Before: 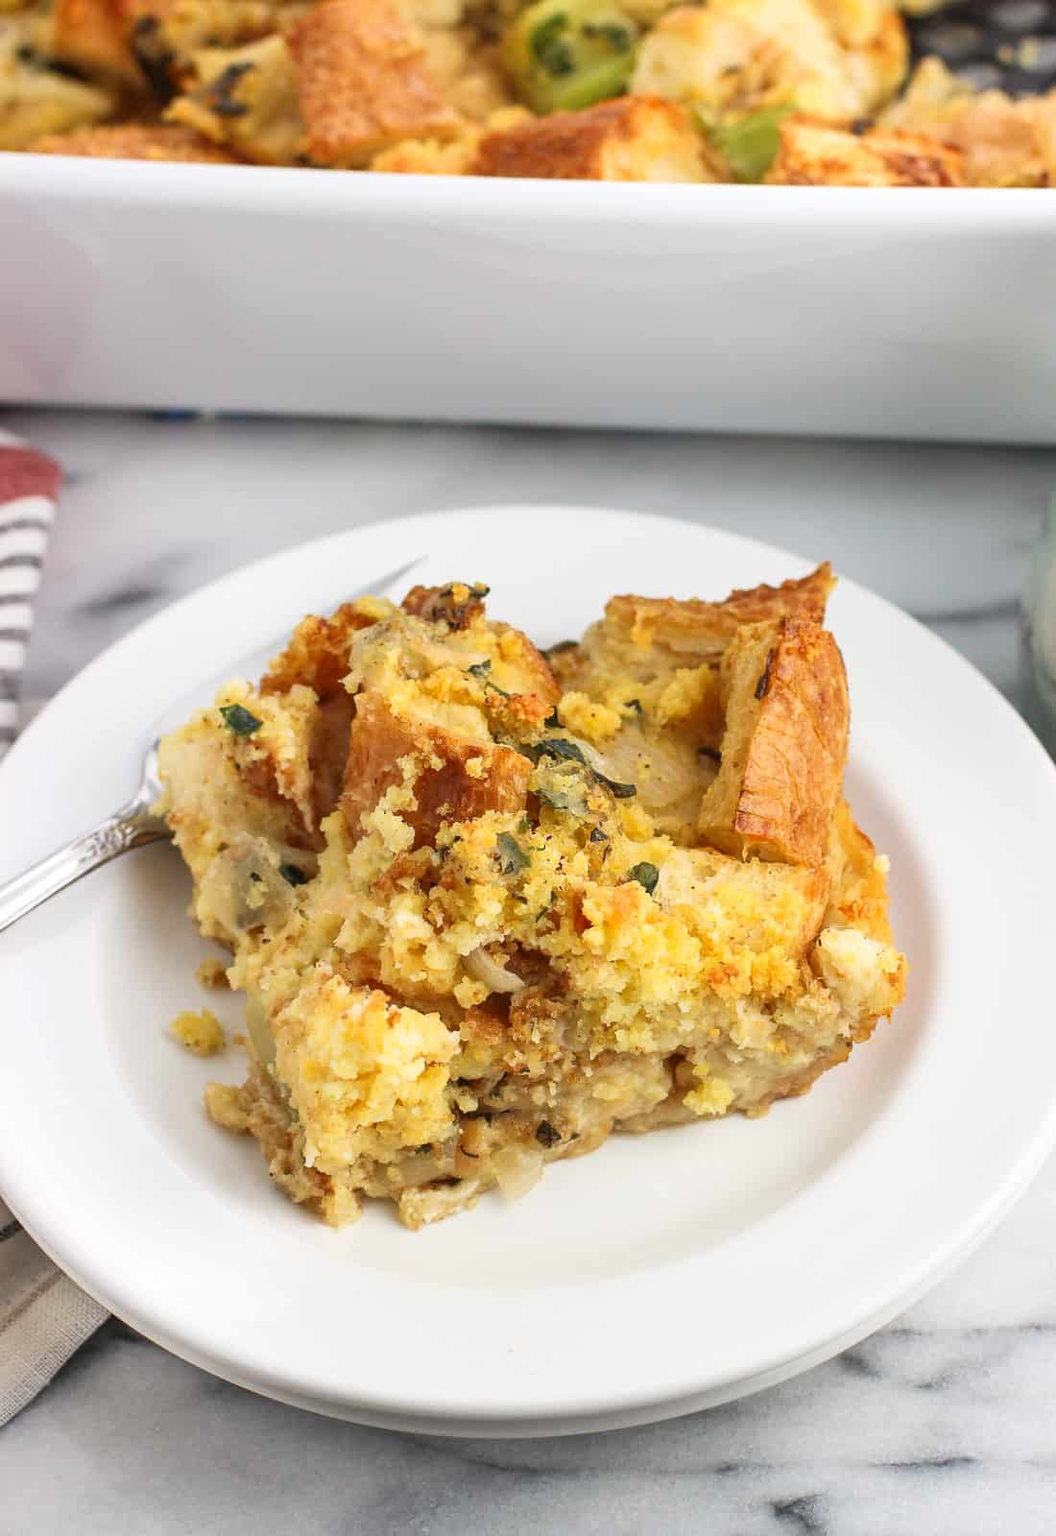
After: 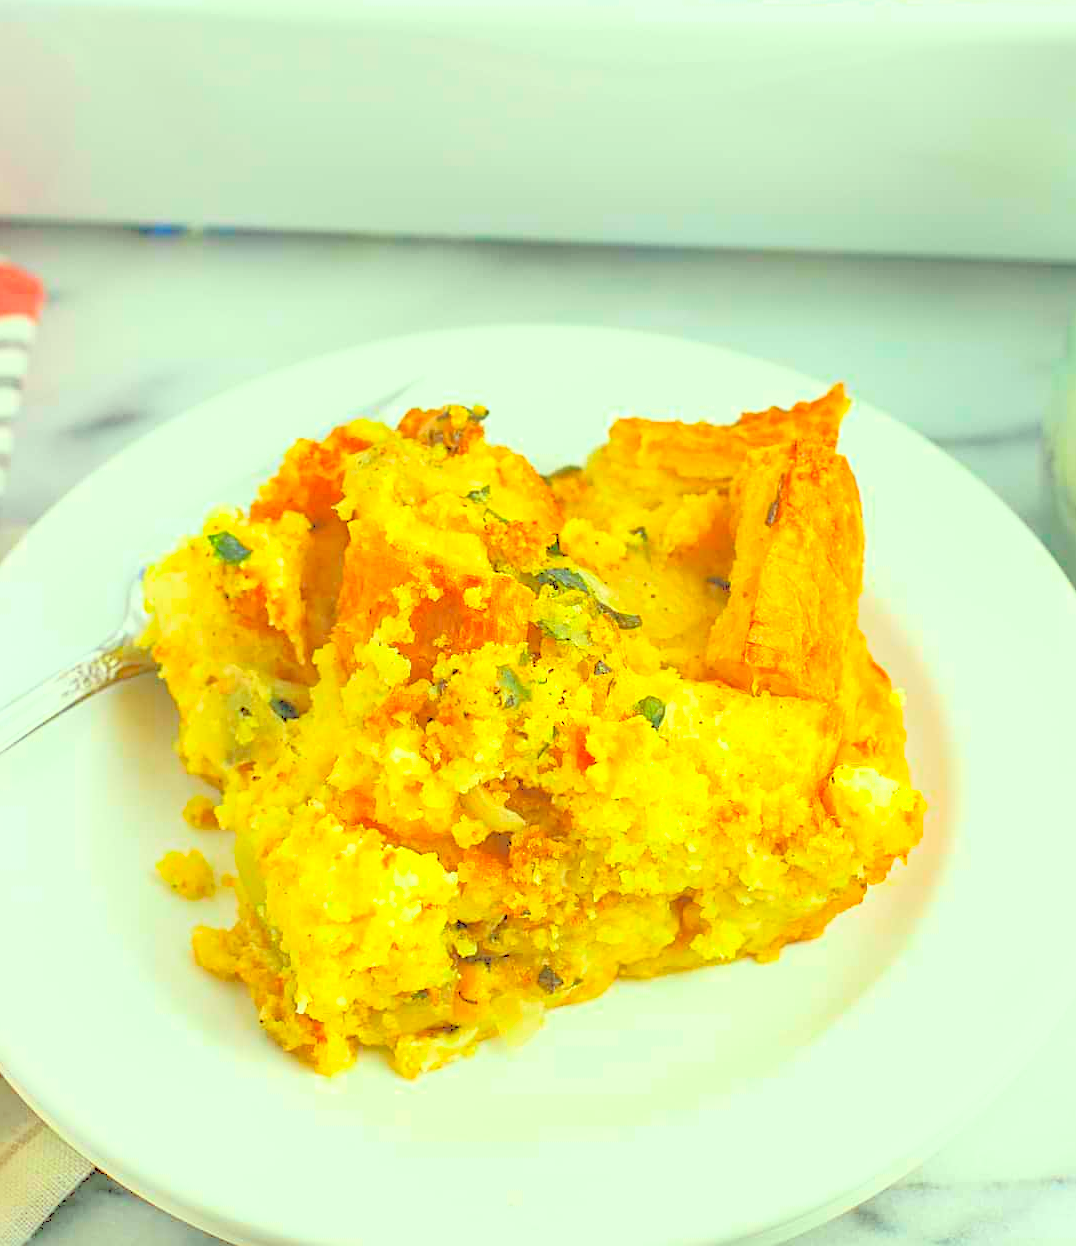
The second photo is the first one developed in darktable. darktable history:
haze removal: adaptive false
crop and rotate: left 1.929%, top 12.679%, right 0.23%, bottom 9.437%
exposure: exposure 0.375 EV, compensate highlight preservation false
color correction: highlights a* -11.22, highlights b* 9.89, saturation 1.71
sharpen: on, module defaults
shadows and highlights: shadows -20.16, white point adjustment -1.83, highlights -34.82
contrast brightness saturation: brightness 0.999
